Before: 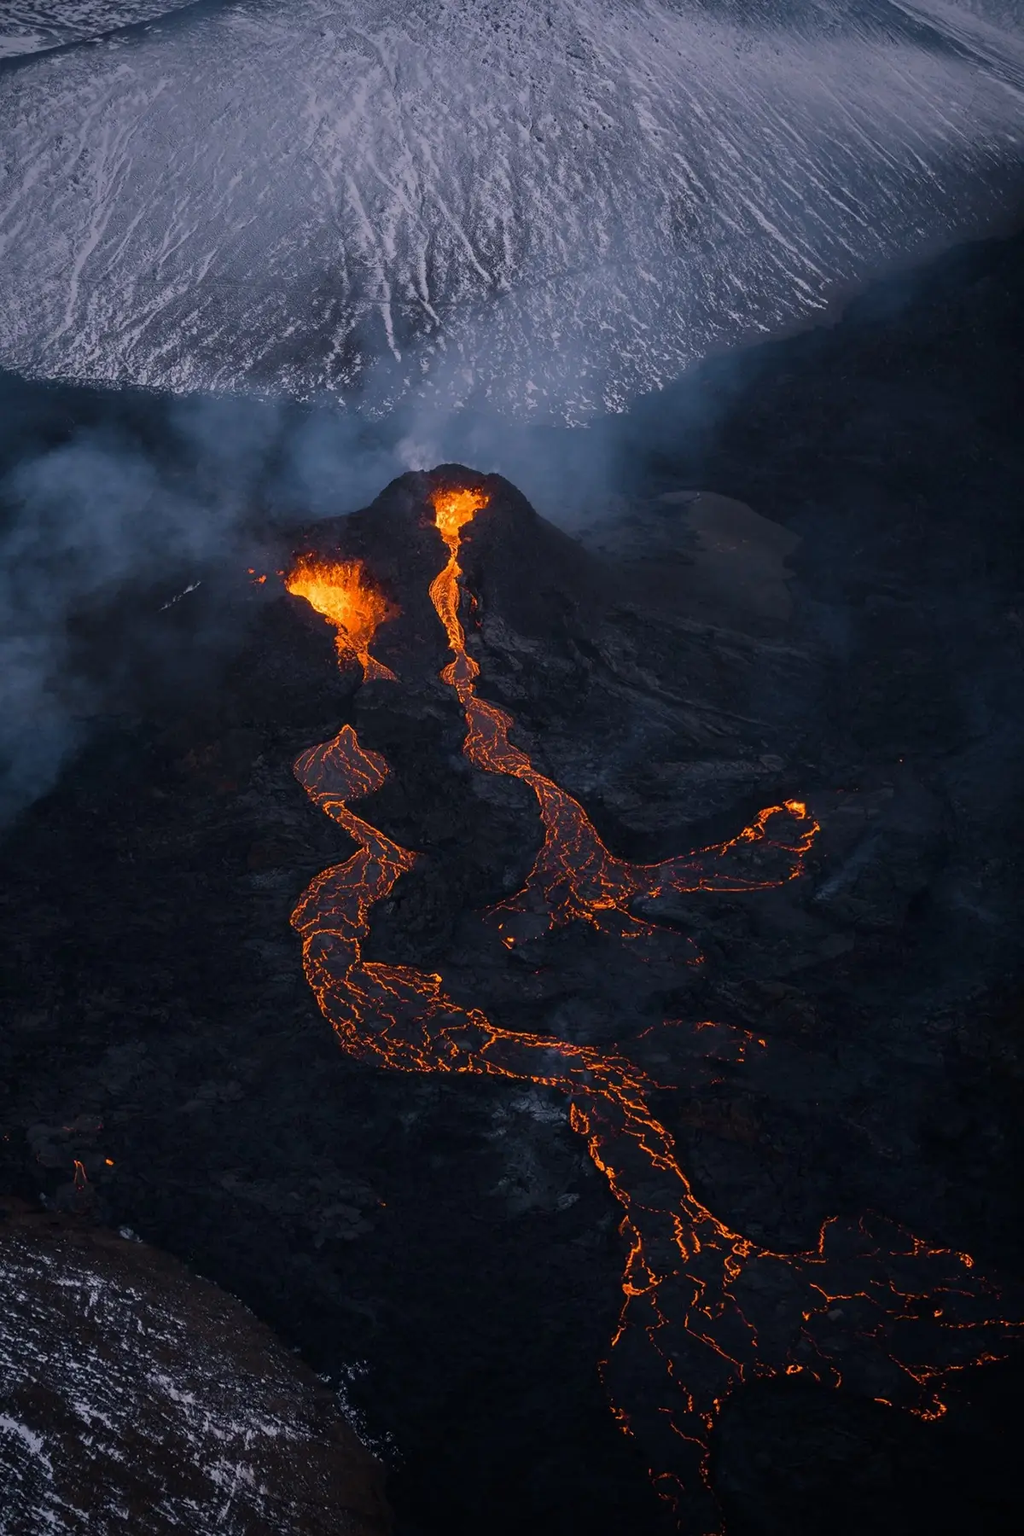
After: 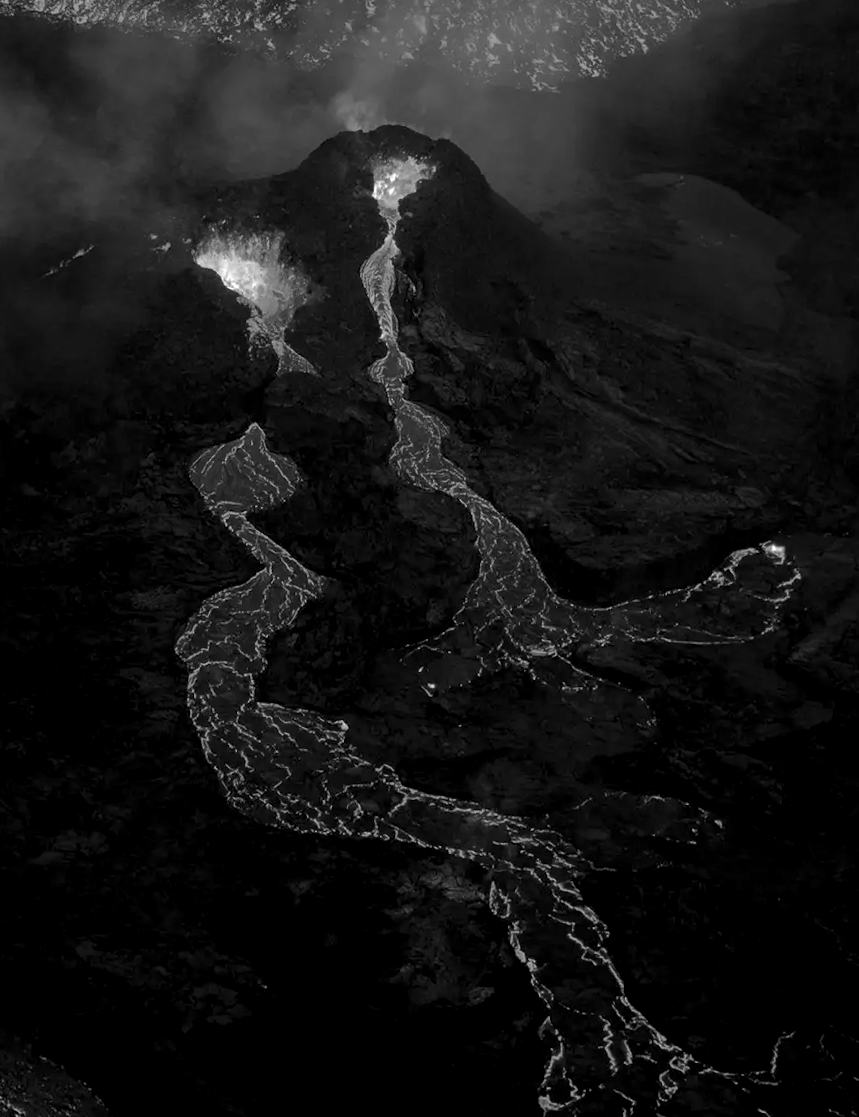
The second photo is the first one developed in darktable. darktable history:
color zones: curves: ch0 [(0.002, 0.593) (0.143, 0.417) (0.285, 0.541) (0.455, 0.289) (0.608, 0.327) (0.727, 0.283) (0.869, 0.571) (1, 0.603)]; ch1 [(0, 0) (0.143, 0) (0.286, 0) (0.429, 0) (0.571, 0) (0.714, 0) (0.857, 0)]
levels: levels [0.055, 0.477, 0.9]
crop and rotate: angle -3.37°, left 9.79%, top 20.73%, right 12.42%, bottom 11.82%
velvia: strength 45%
exposure: compensate highlight preservation false
